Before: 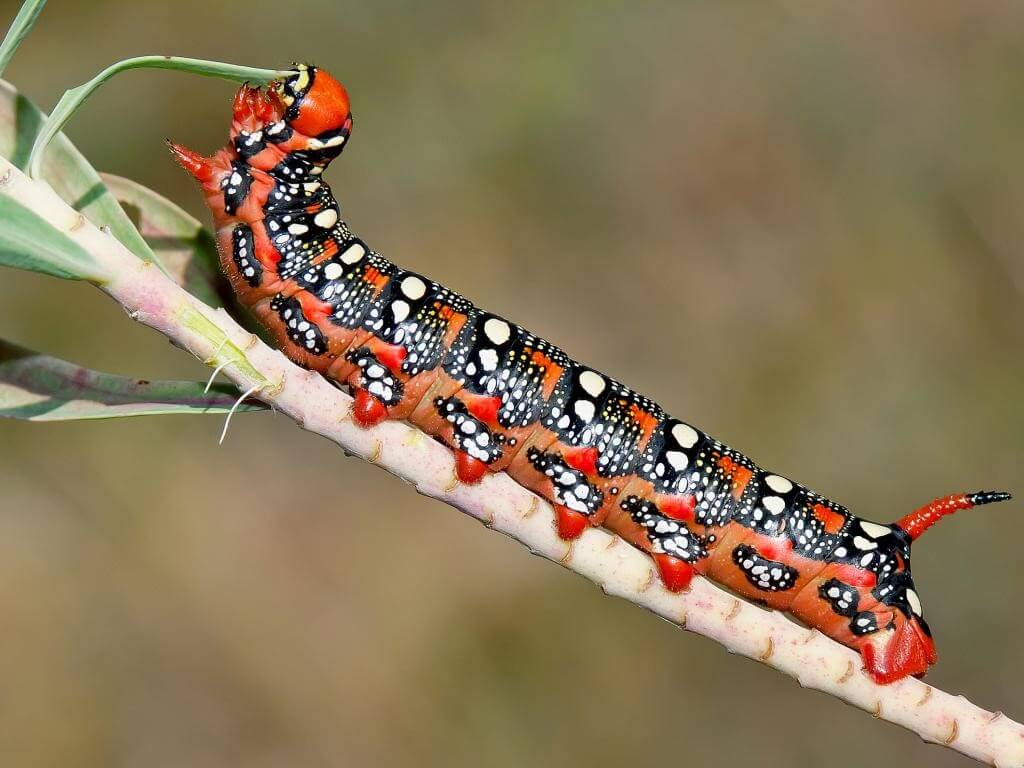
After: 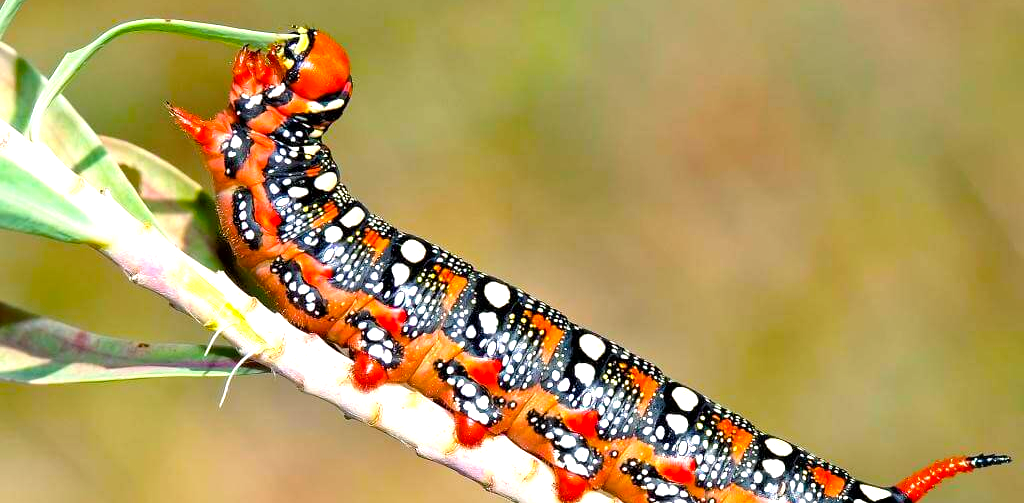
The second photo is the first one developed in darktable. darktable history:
exposure: exposure 0.944 EV, compensate exposure bias true, compensate highlight preservation false
crop and rotate: top 4.82%, bottom 29.595%
tone equalizer: -8 EV -1.83 EV, -7 EV -1.14 EV, -6 EV -1.59 EV, mask exposure compensation -0.485 EV
color balance rgb: perceptual saturation grading › global saturation 24.898%, global vibrance 30.075%
